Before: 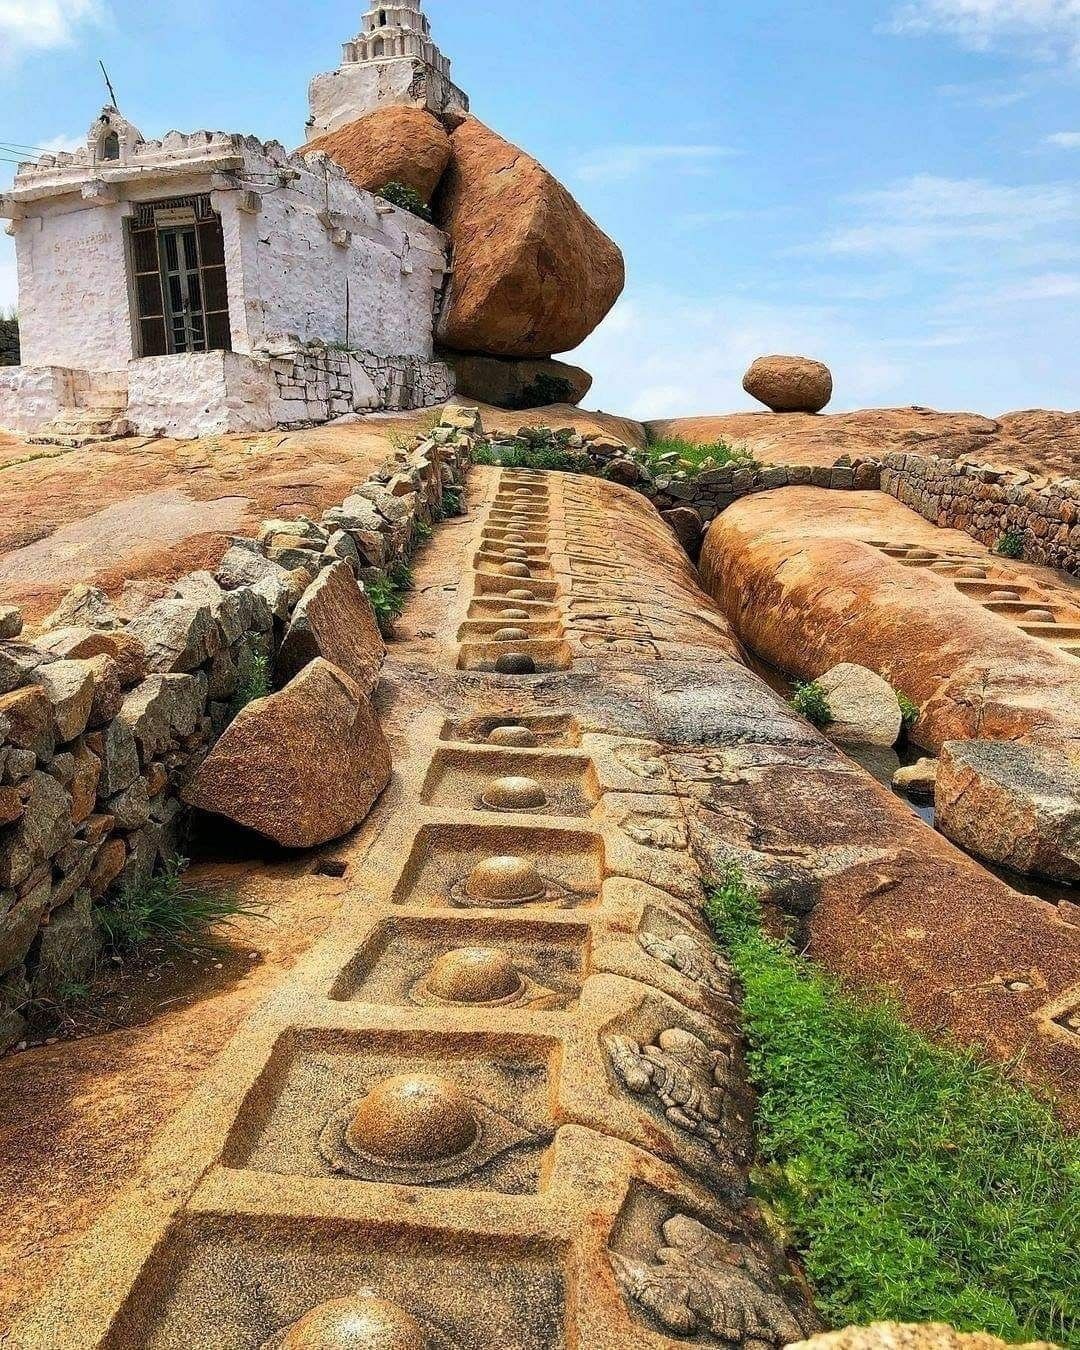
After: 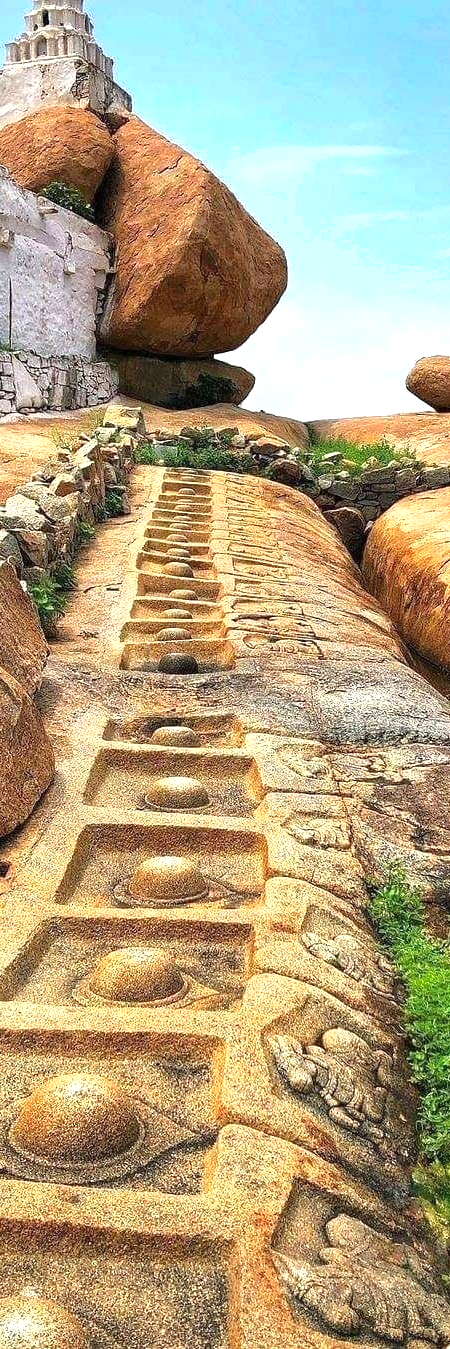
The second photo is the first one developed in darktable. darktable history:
crop: left 31.229%, right 27.105%
shadows and highlights: shadows -20, white point adjustment -2, highlights -35
exposure: black level correction 0, exposure 0.7 EV, compensate exposure bias true, compensate highlight preservation false
